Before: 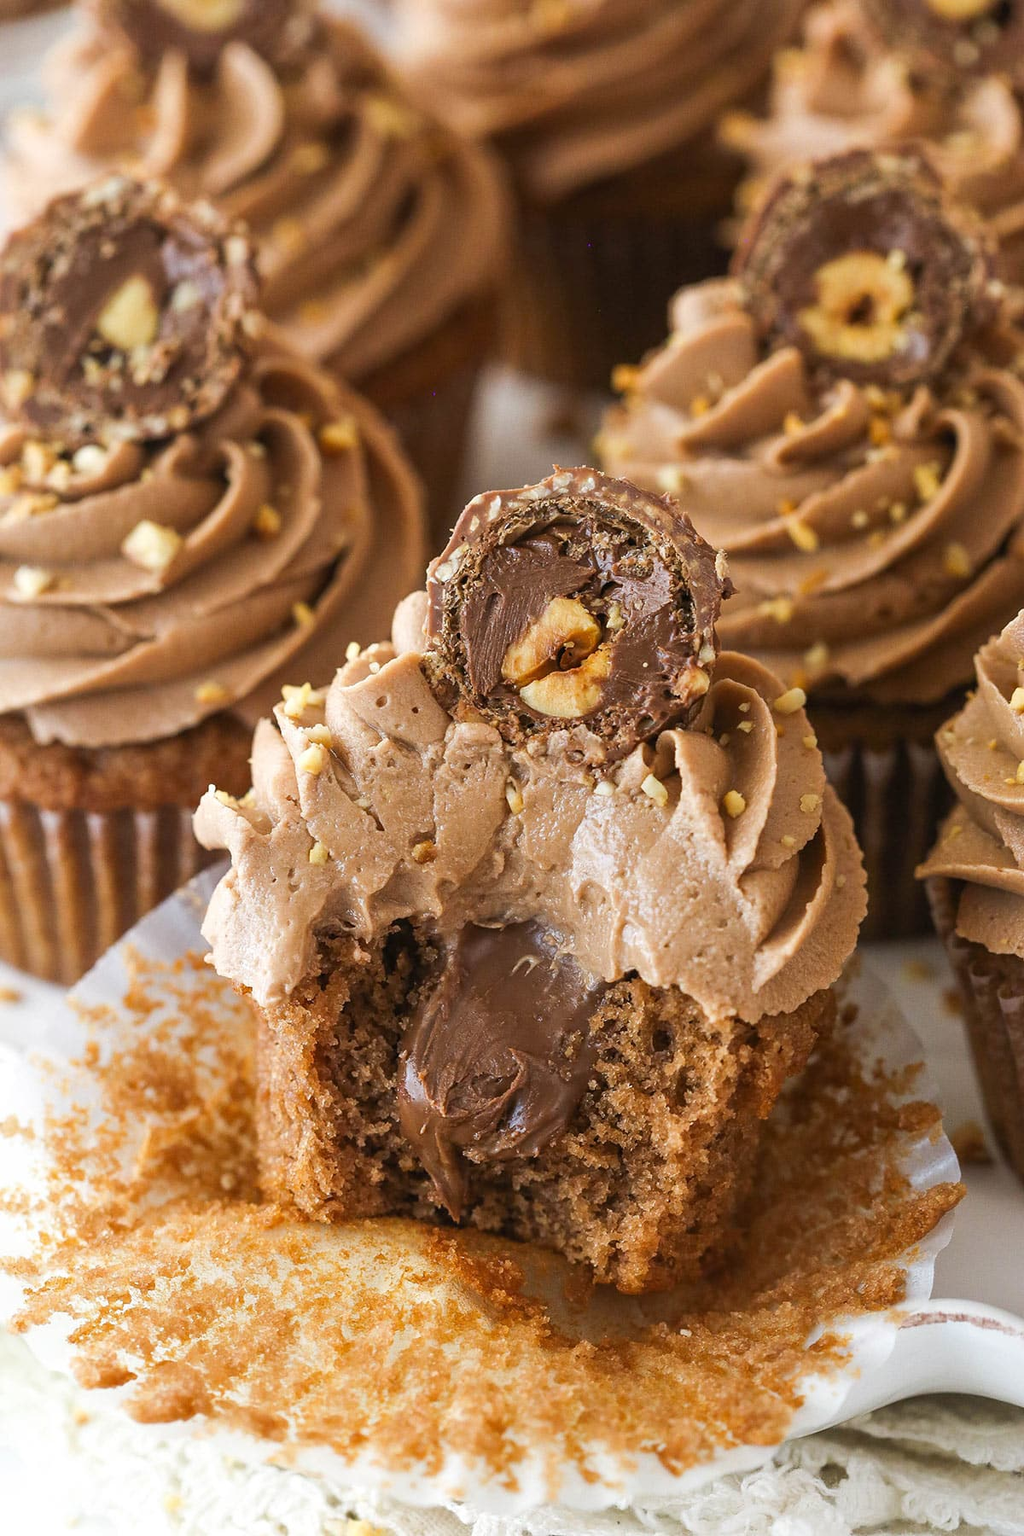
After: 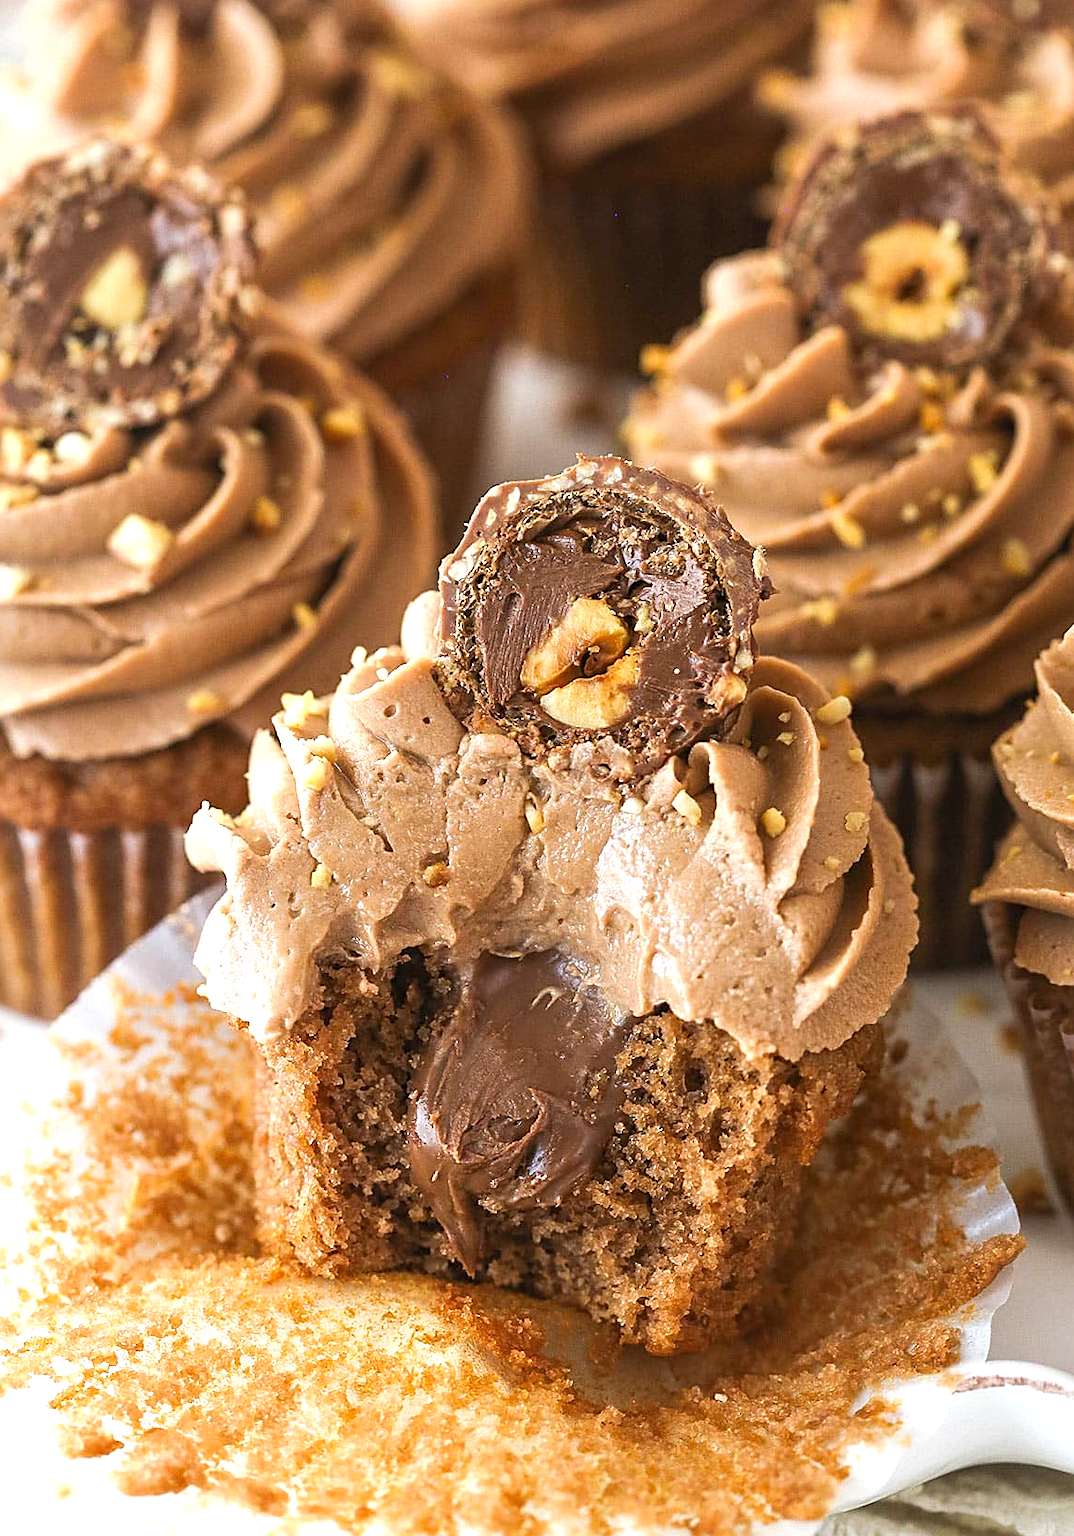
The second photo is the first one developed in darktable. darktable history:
exposure: exposure 0.495 EV, compensate highlight preservation false
sharpen: on, module defaults
crop: left 2.282%, top 3.158%, right 1.15%, bottom 4.847%
